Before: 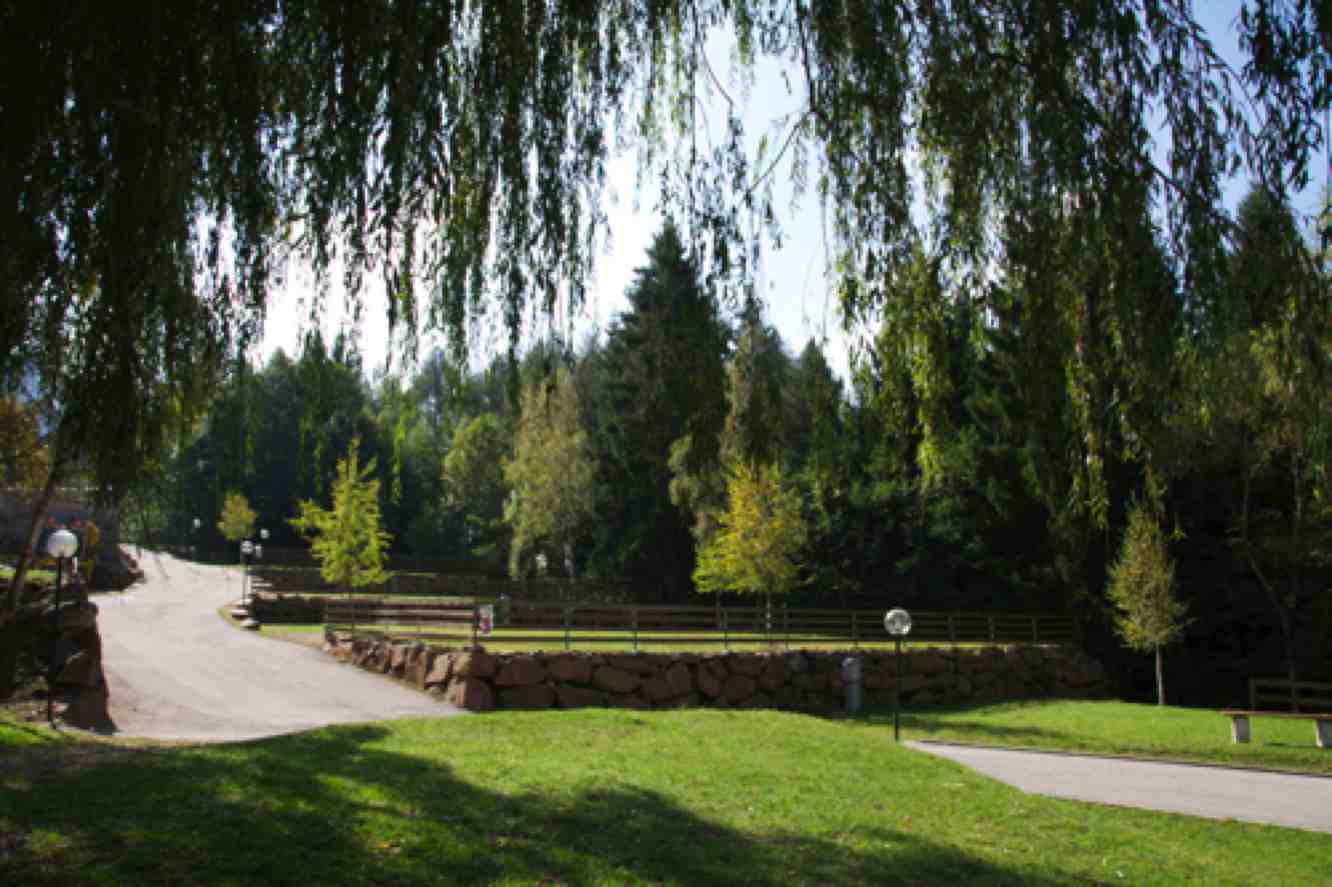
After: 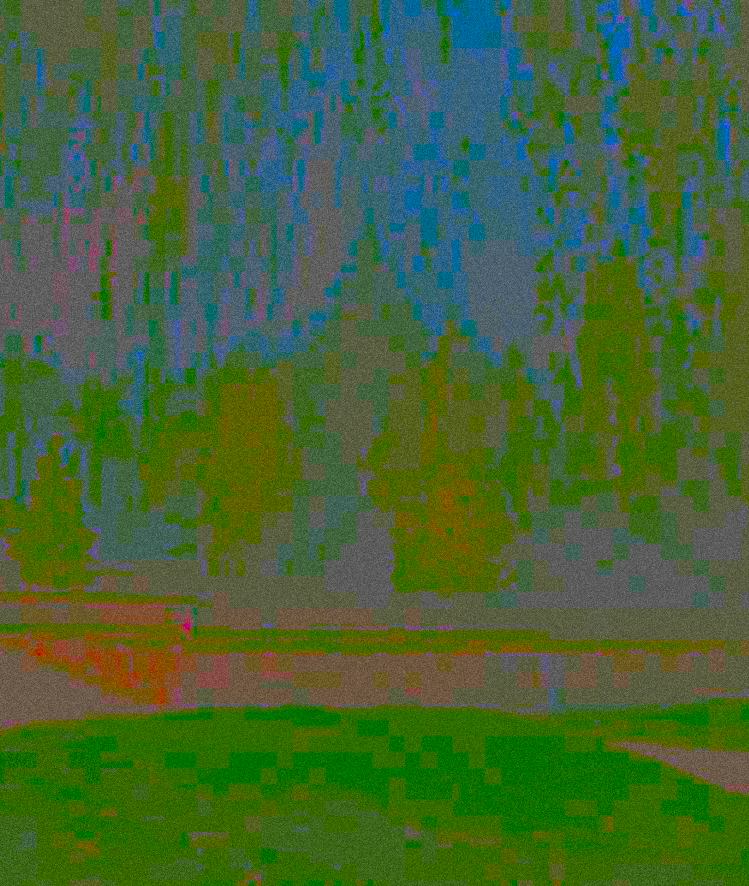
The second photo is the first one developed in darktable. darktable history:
color balance rgb: linear chroma grading › global chroma 10%, perceptual saturation grading › global saturation 30%, global vibrance 10%
crop and rotate: left 22.516%, right 21.234%
exposure: black level correction 0, exposure 0.95 EV, compensate exposure bias true, compensate highlight preservation false
grain: coarseness 0.09 ISO, strength 40%
contrast brightness saturation: contrast -0.99, brightness -0.17, saturation 0.75
